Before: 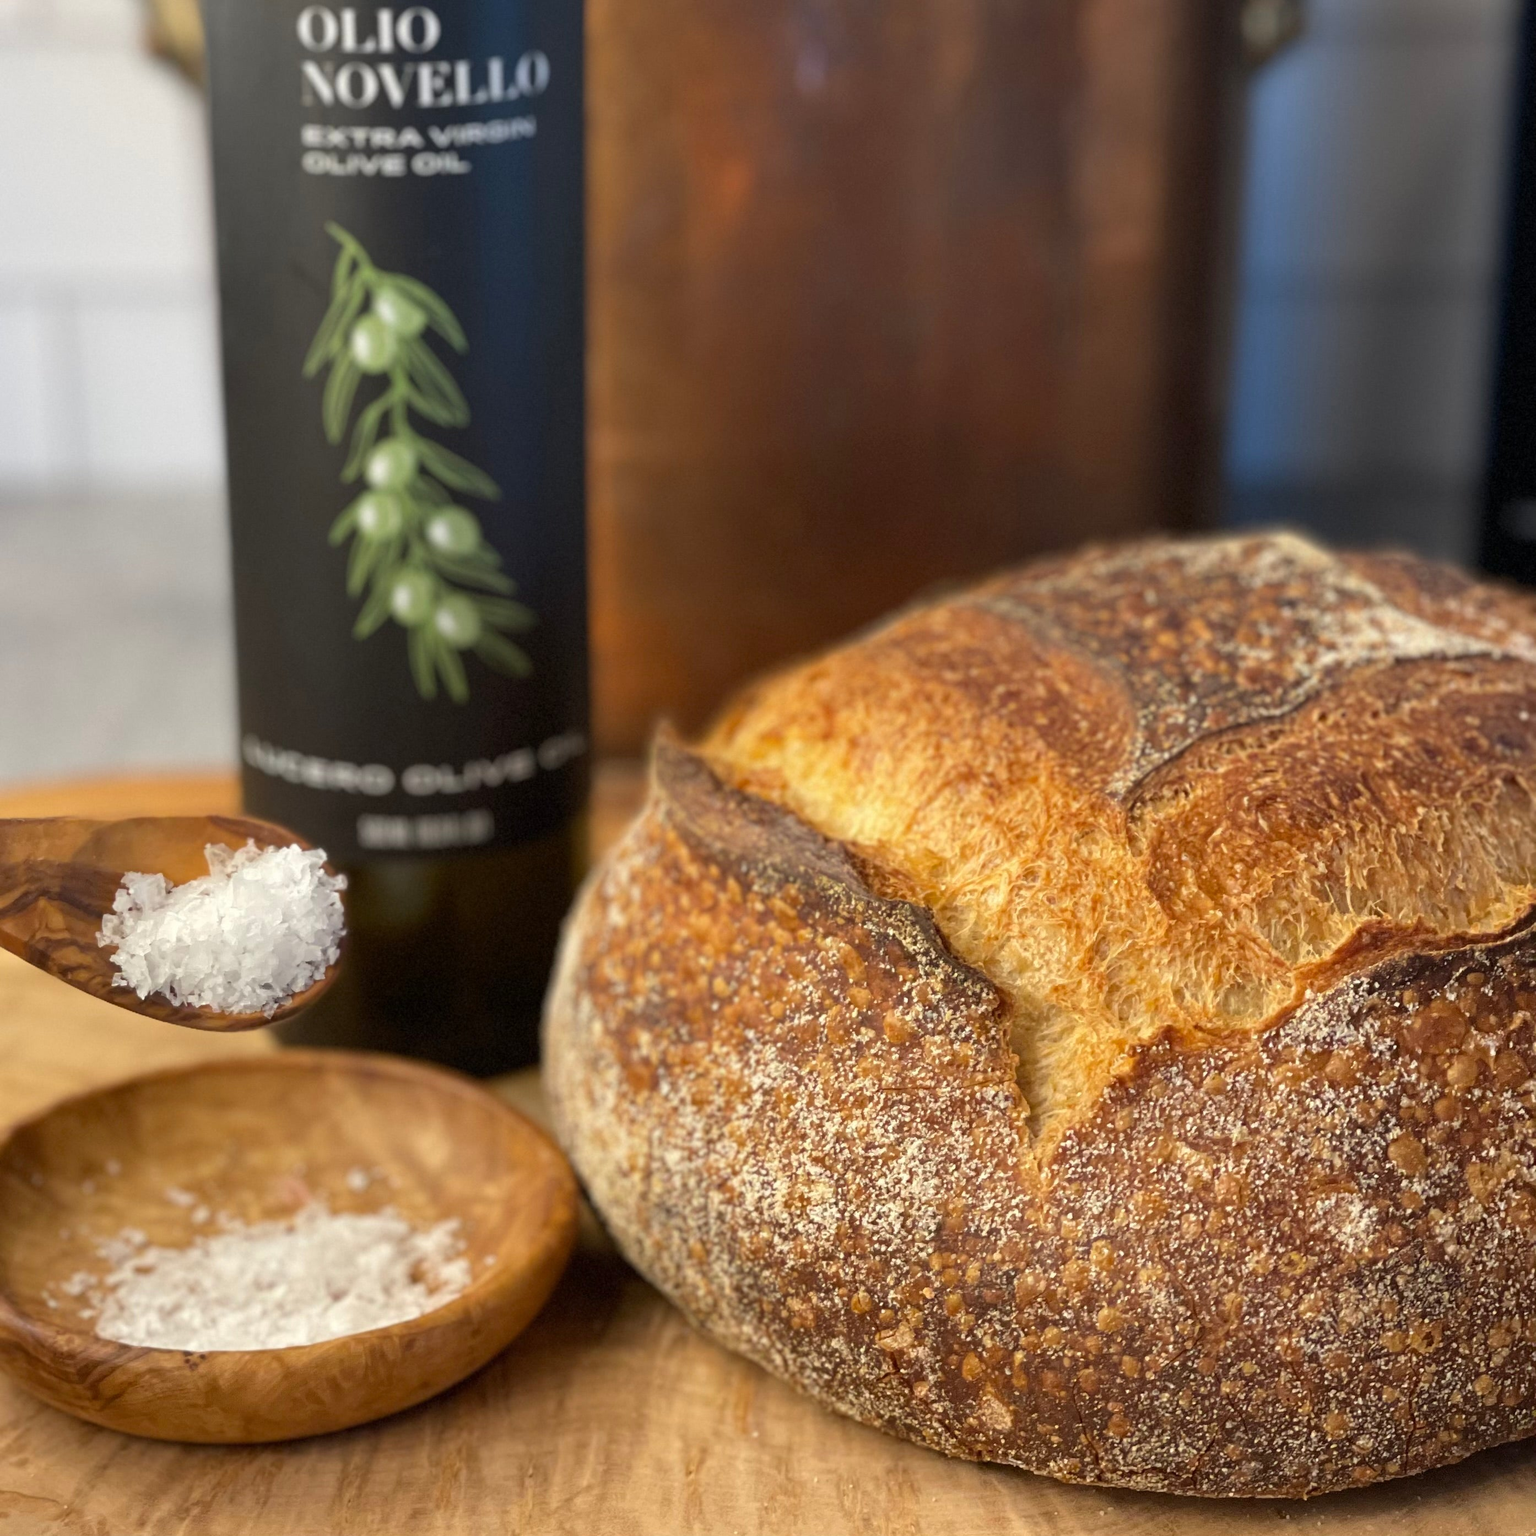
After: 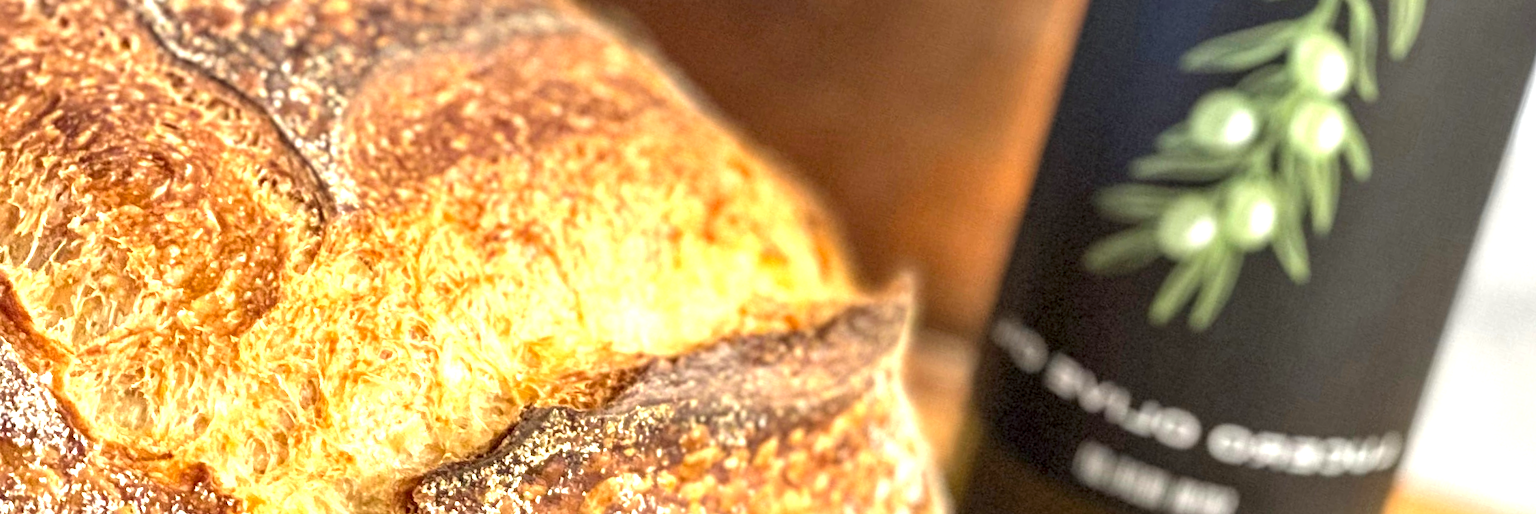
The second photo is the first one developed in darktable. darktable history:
exposure: black level correction 0, exposure 1.3 EV, compensate highlight preservation false
crop and rotate: angle 16.12°, top 30.835%, bottom 35.653%
local contrast: on, module defaults
white balance: red 0.986, blue 1.01
contrast equalizer: y [[0.535, 0.543, 0.548, 0.548, 0.542, 0.532], [0.5 ×6], [0.5 ×6], [0 ×6], [0 ×6]]
